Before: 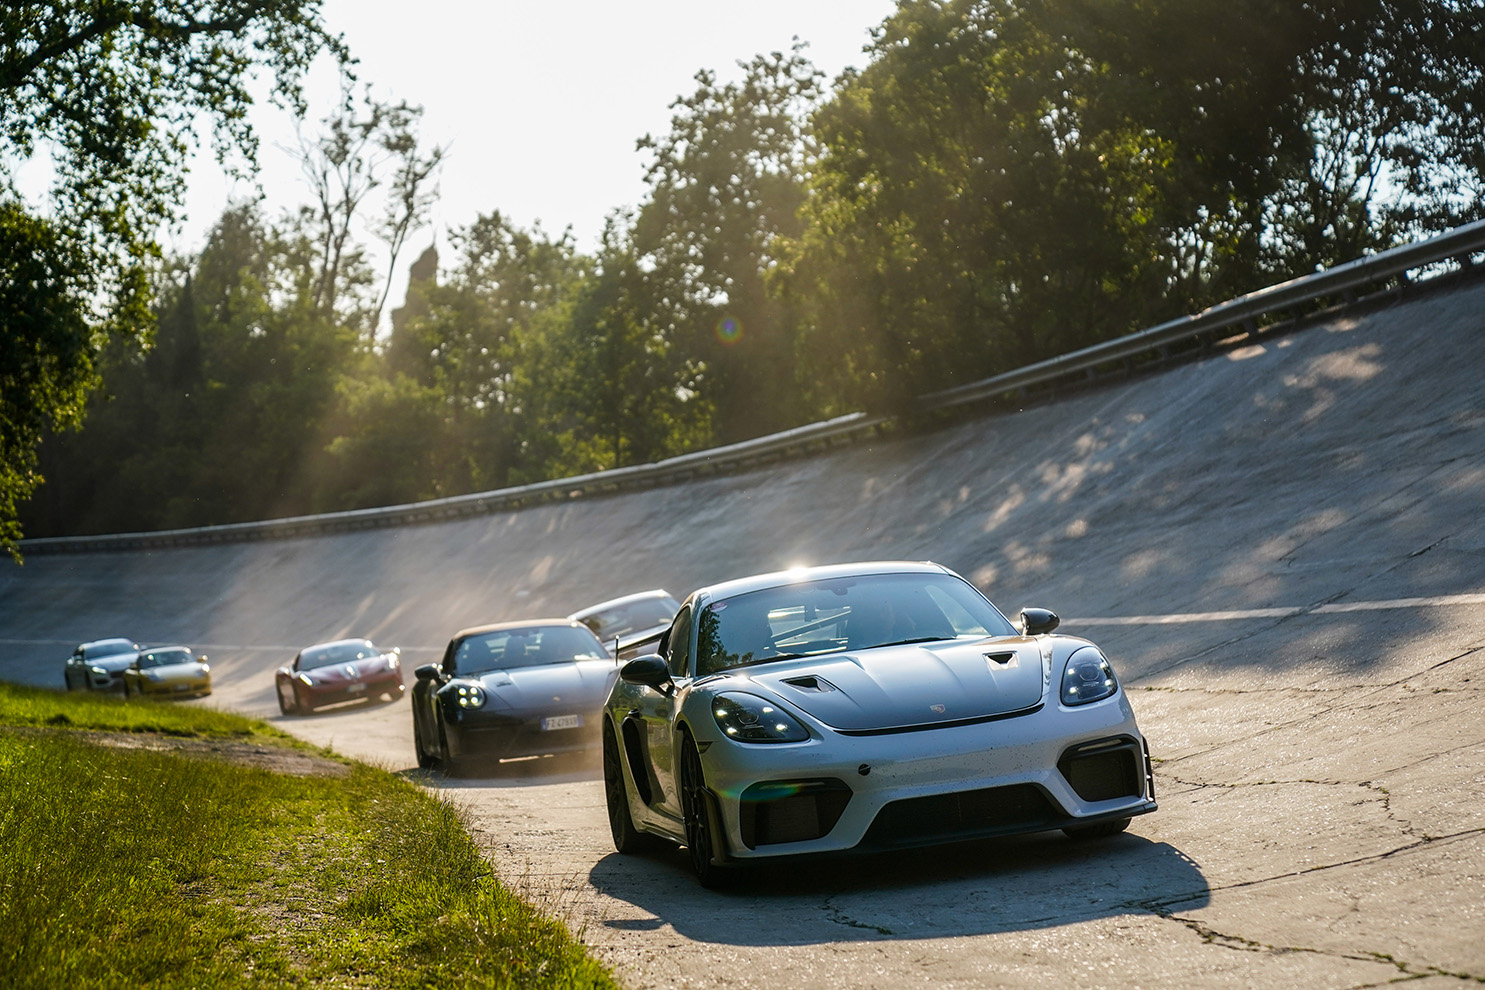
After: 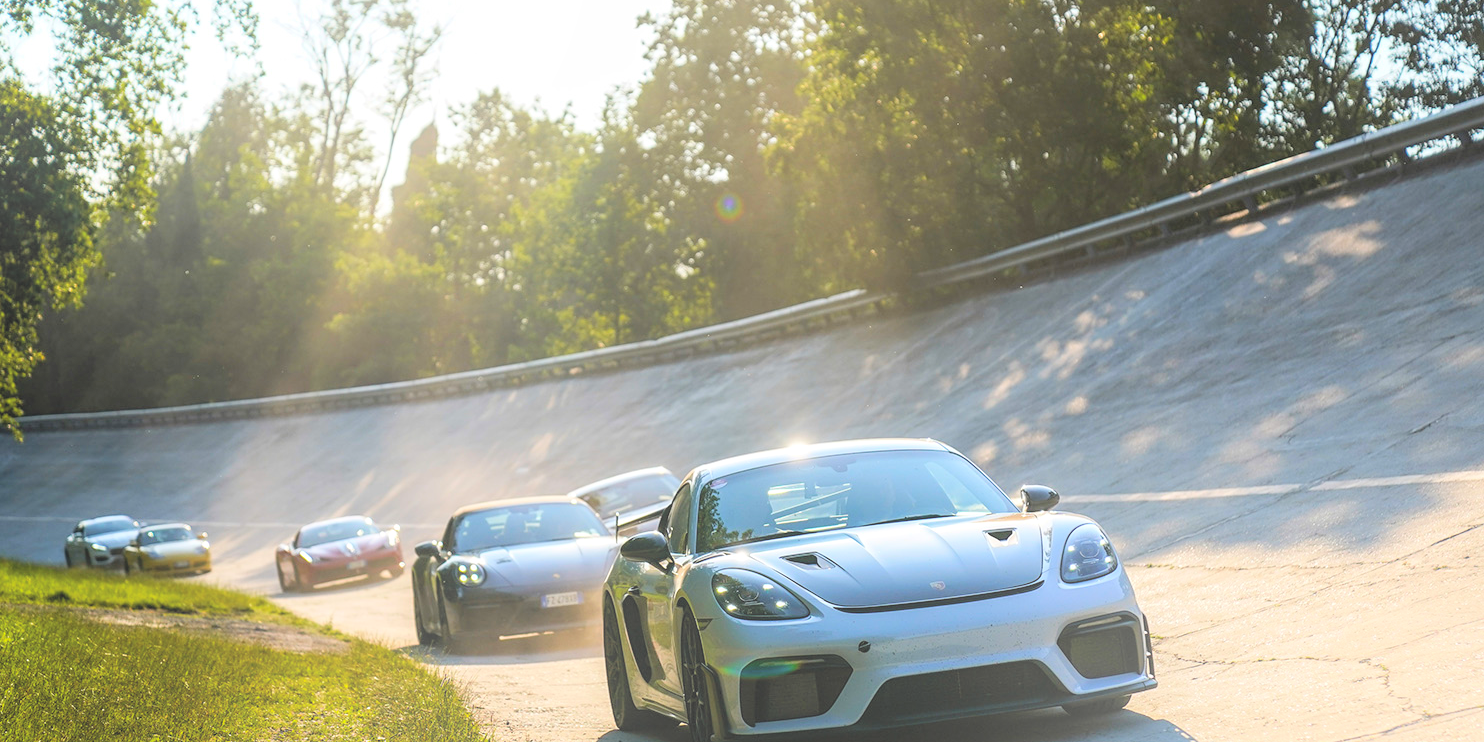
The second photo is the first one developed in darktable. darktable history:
bloom: size 40%
crop and rotate: top 12.5%, bottom 12.5%
levels: levels [0, 0.492, 0.984]
contrast brightness saturation: contrast 0.1, brightness 0.3, saturation 0.14
